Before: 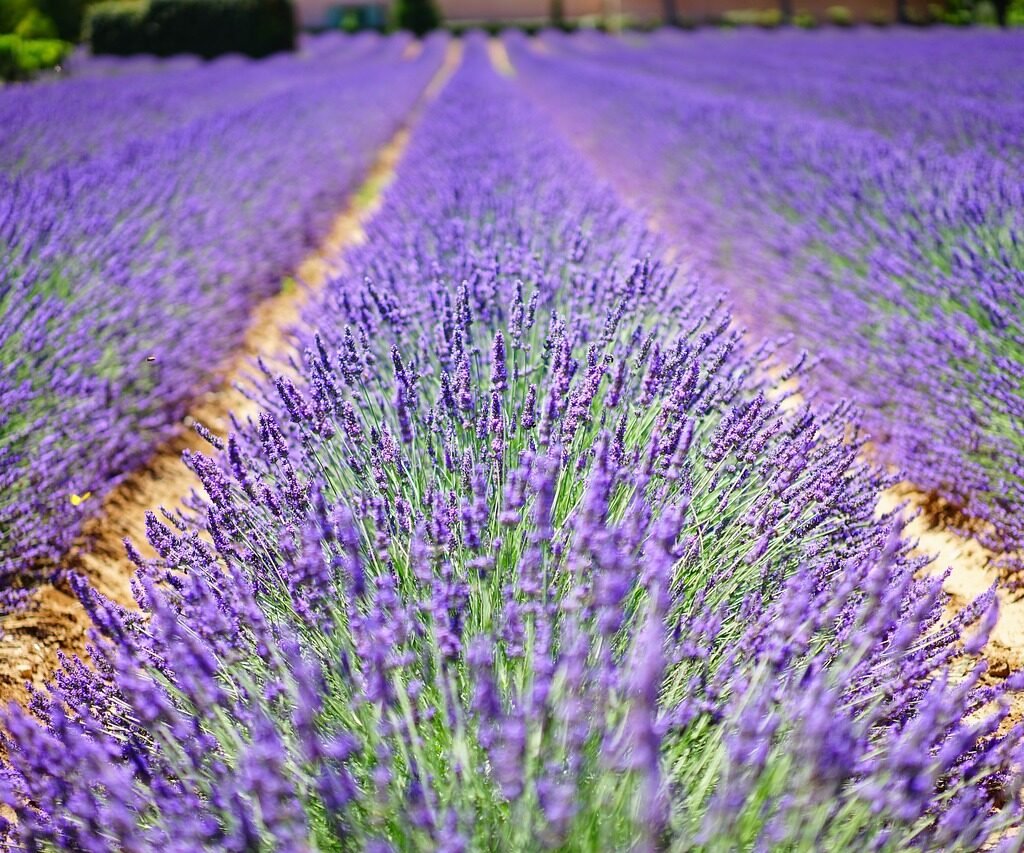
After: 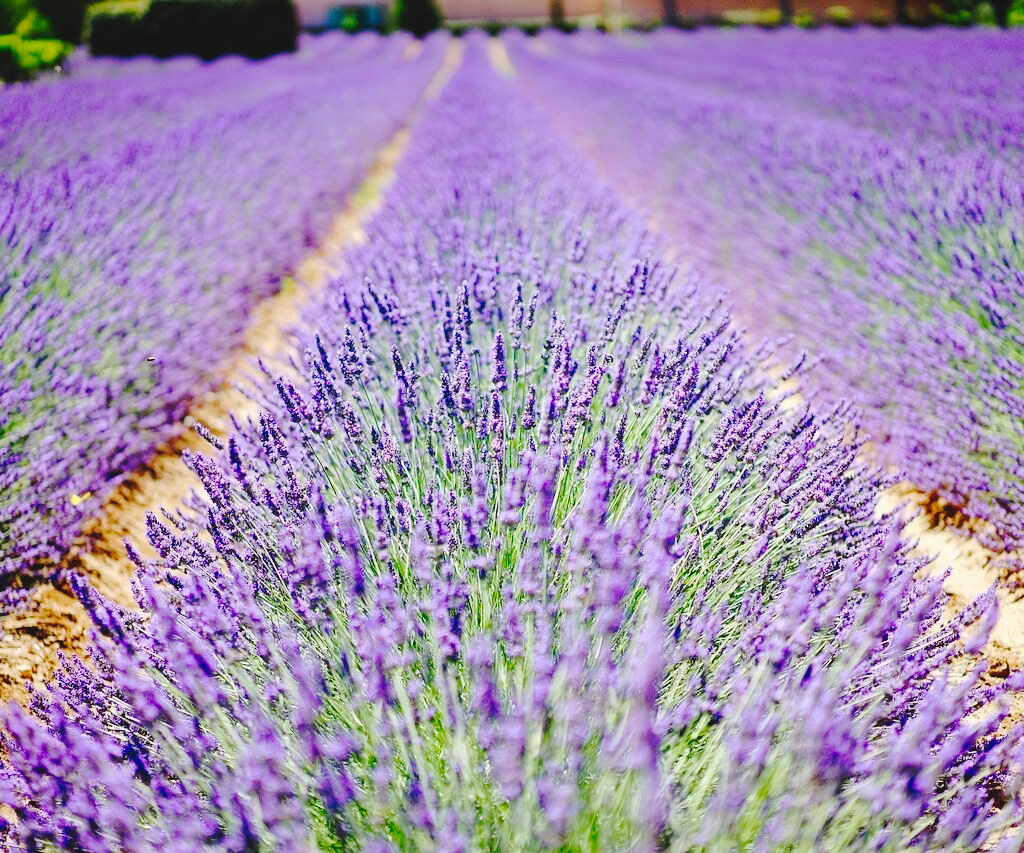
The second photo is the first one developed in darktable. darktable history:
tone curve: curves: ch0 [(0, 0) (0.003, 0.057) (0.011, 0.061) (0.025, 0.065) (0.044, 0.075) (0.069, 0.082) (0.1, 0.09) (0.136, 0.102) (0.177, 0.145) (0.224, 0.195) (0.277, 0.27) (0.335, 0.374) (0.399, 0.486) (0.468, 0.578) (0.543, 0.652) (0.623, 0.717) (0.709, 0.778) (0.801, 0.837) (0.898, 0.909) (1, 1)], preserve colors none
